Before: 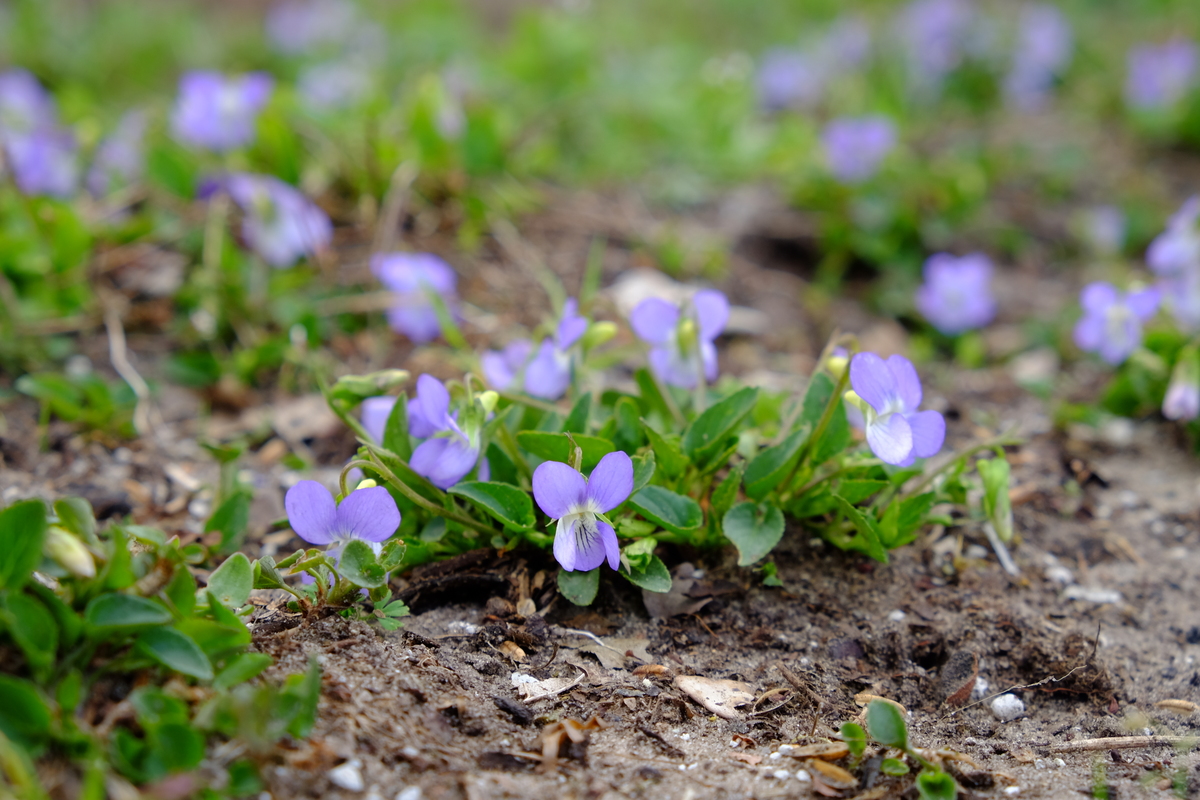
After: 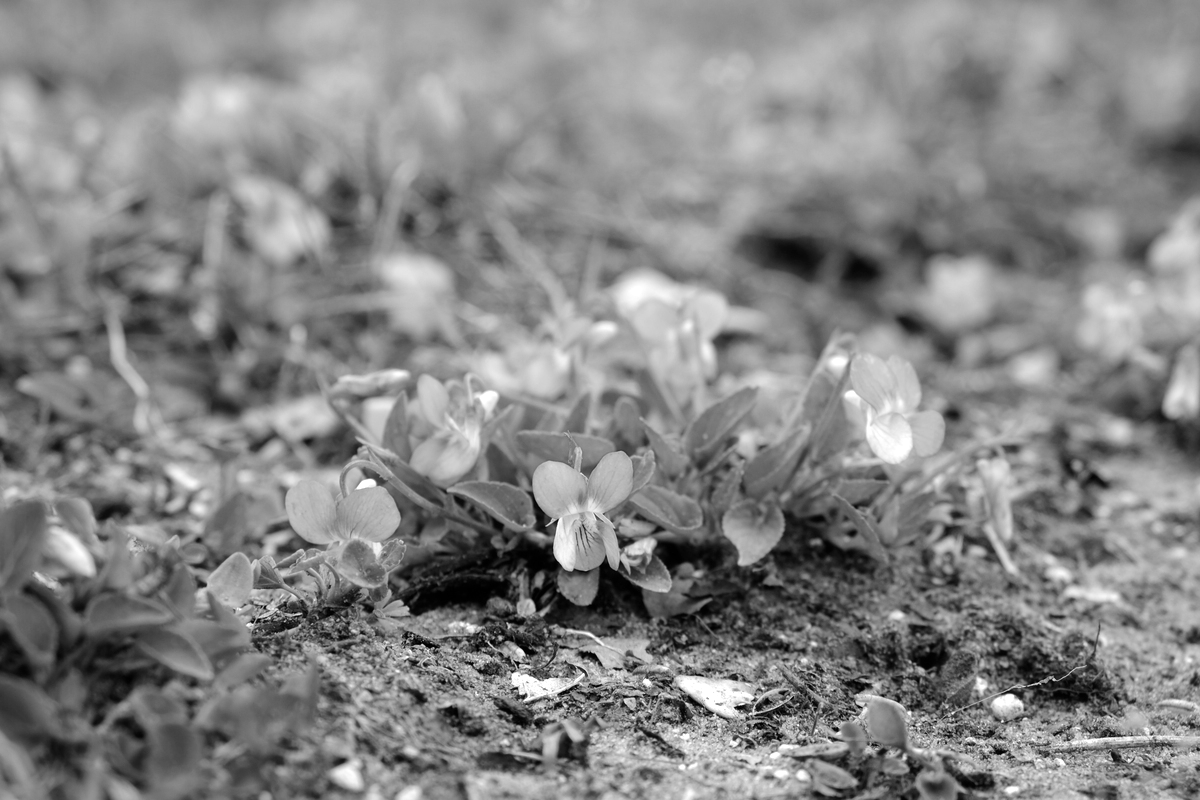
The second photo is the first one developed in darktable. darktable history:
monochrome: on, module defaults
exposure: exposure 0.375 EV, compensate highlight preservation false
contrast brightness saturation: contrast 0.09, saturation 0.28
